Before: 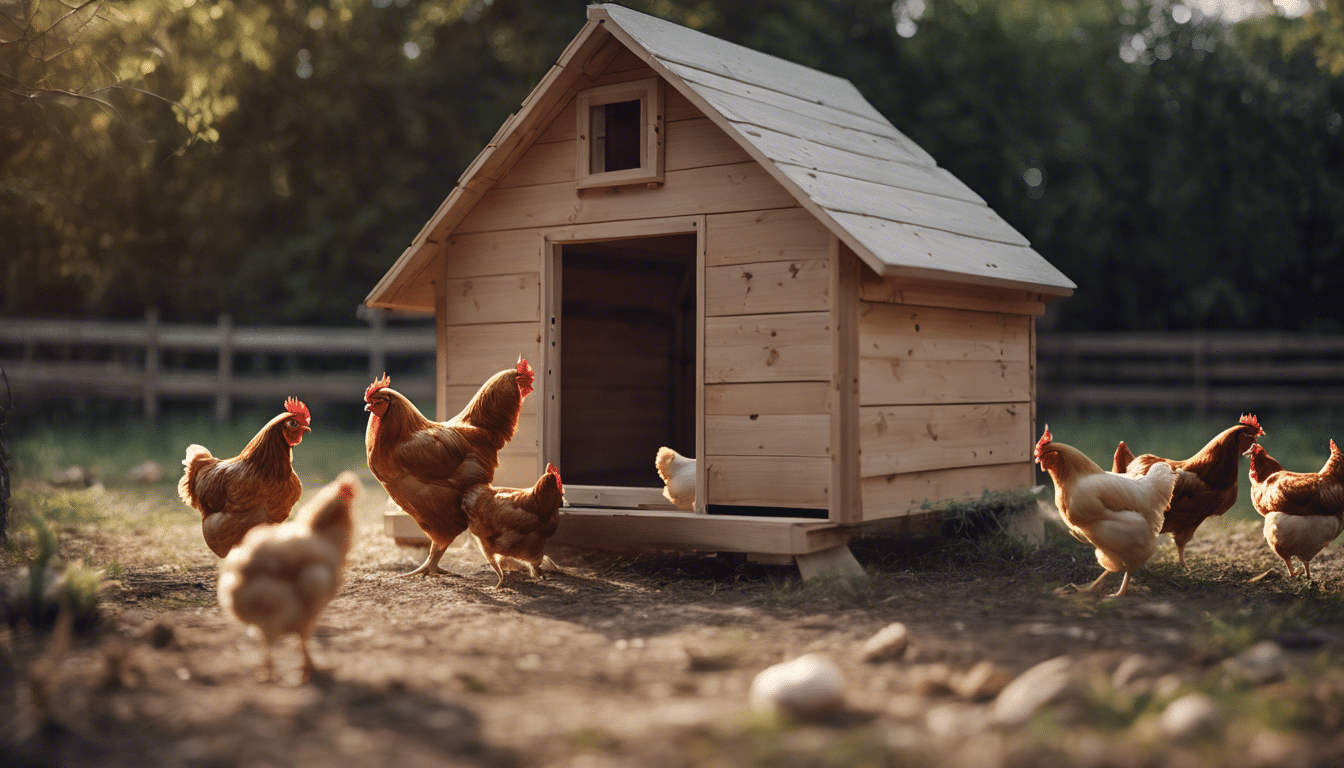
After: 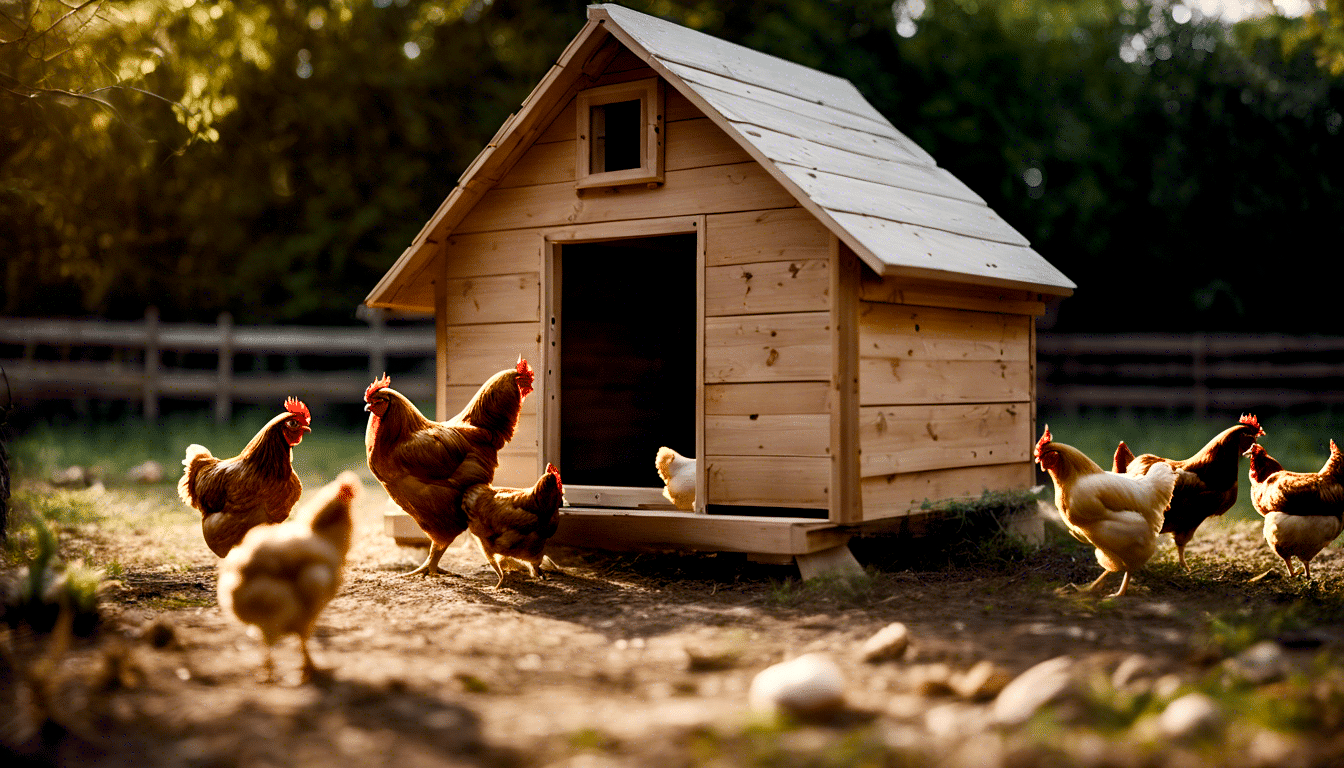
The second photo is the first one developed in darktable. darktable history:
contrast brightness saturation: contrast 0.24, brightness 0.09
color balance rgb: shadows lift › luminance -9.41%, highlights gain › luminance 17.6%, global offset › luminance -1.45%, perceptual saturation grading › highlights -17.77%, perceptual saturation grading › mid-tones 33.1%, perceptual saturation grading › shadows 50.52%, global vibrance 24.22%
